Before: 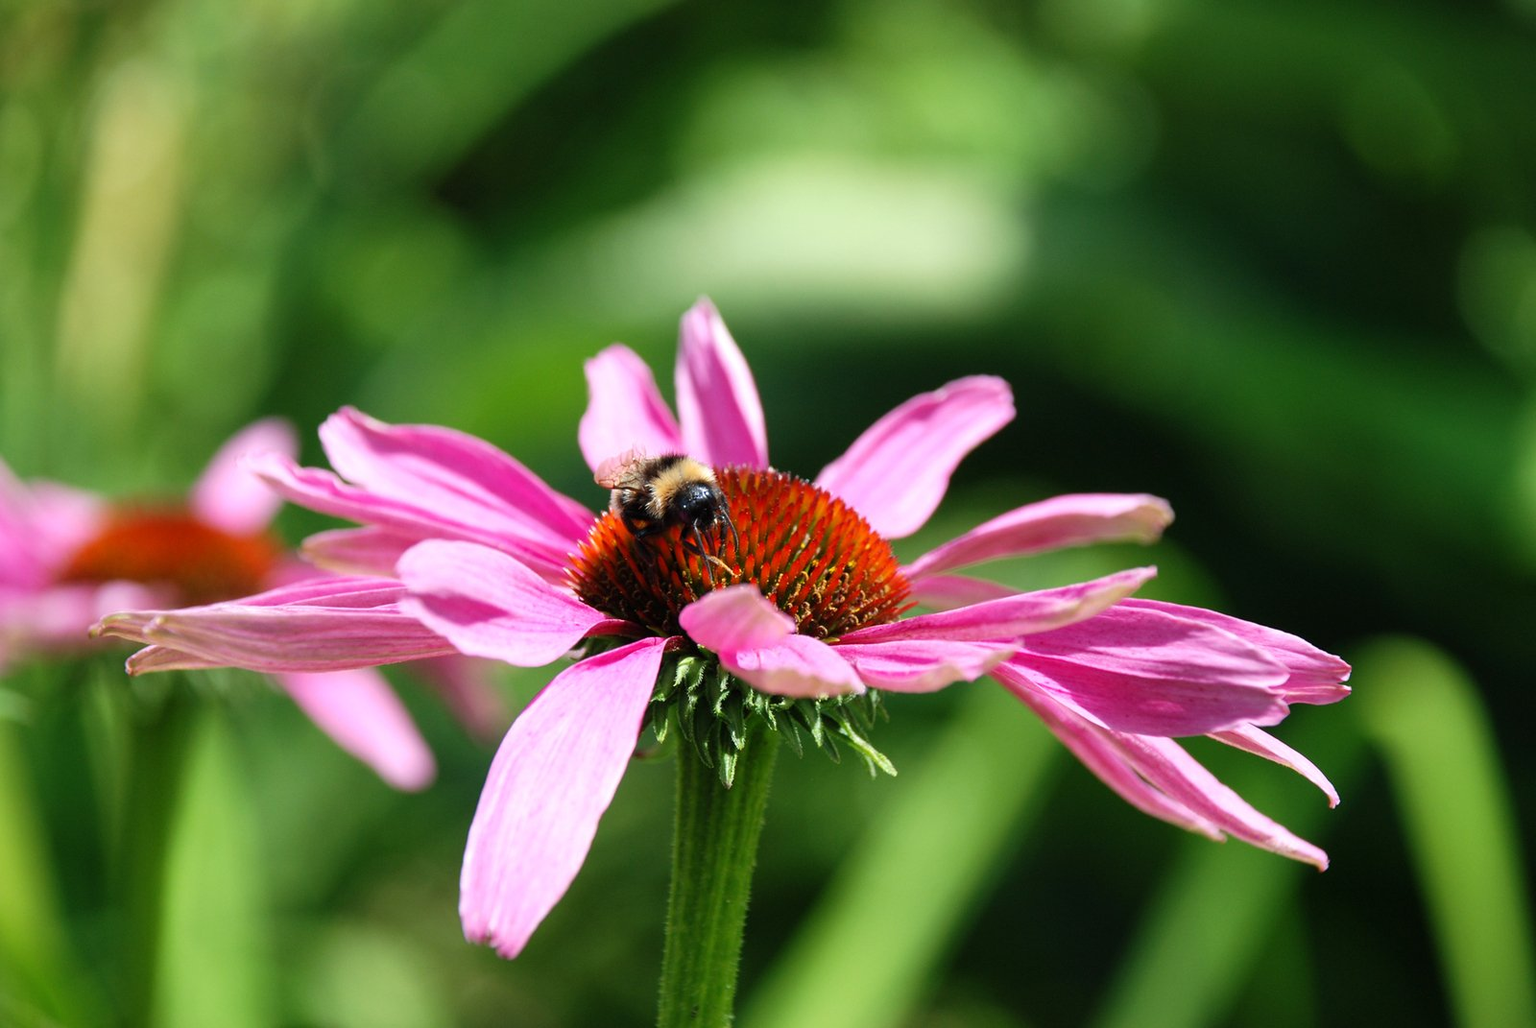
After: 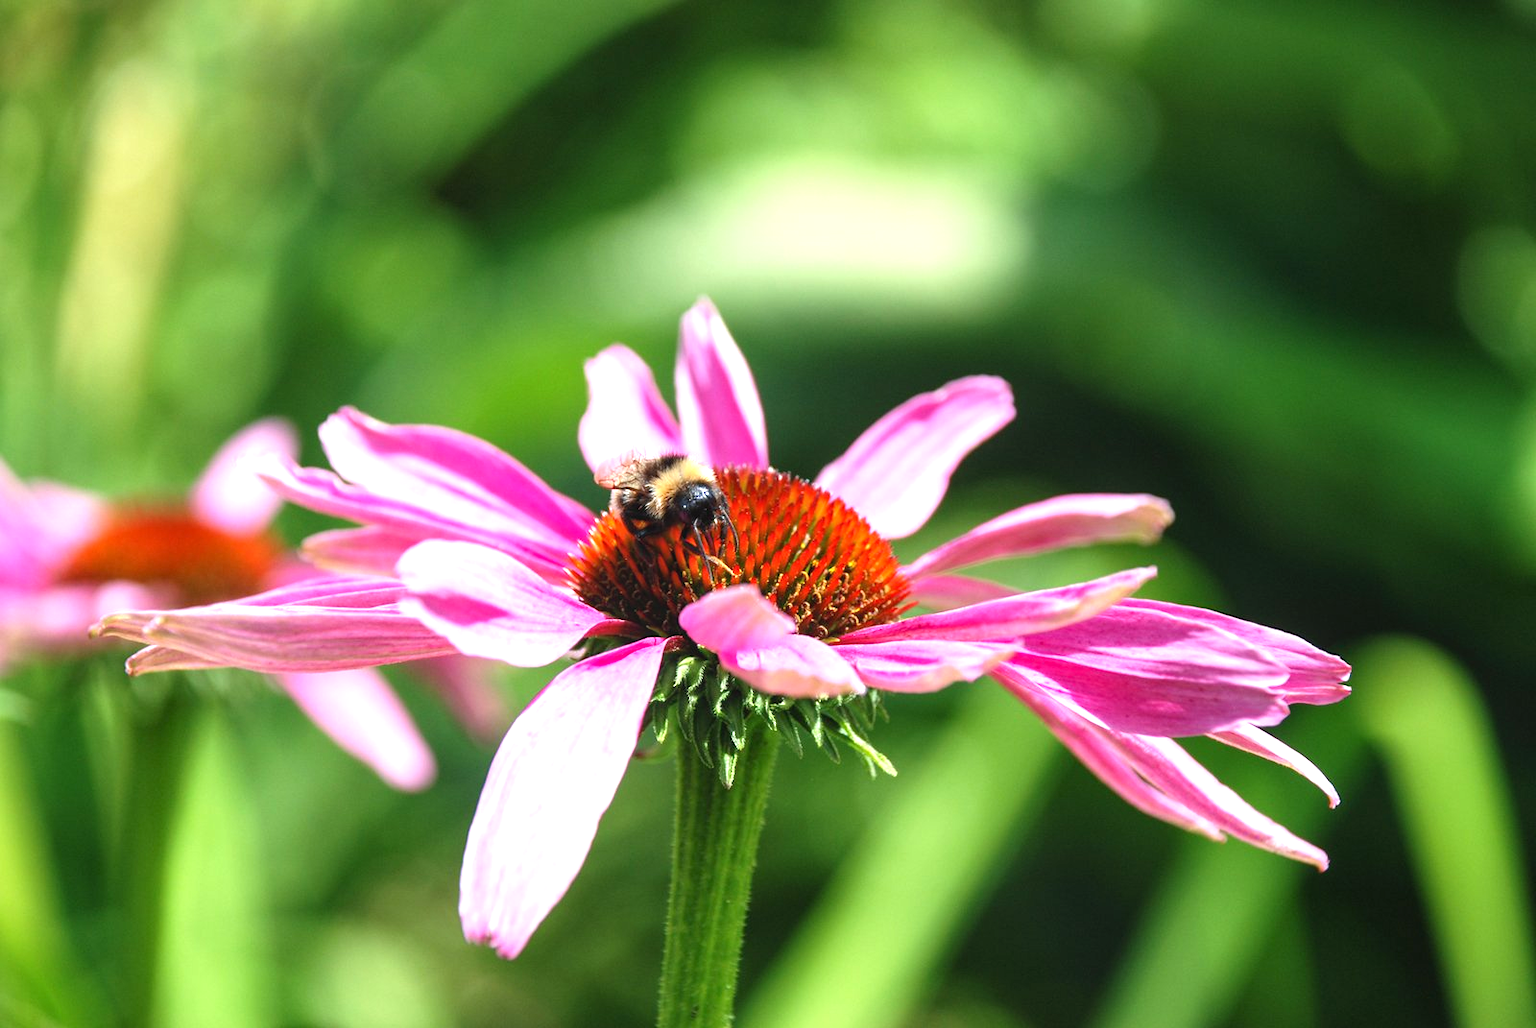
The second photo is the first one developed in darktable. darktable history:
local contrast: detail 110%
exposure: exposure 0.781 EV, compensate highlight preservation false
